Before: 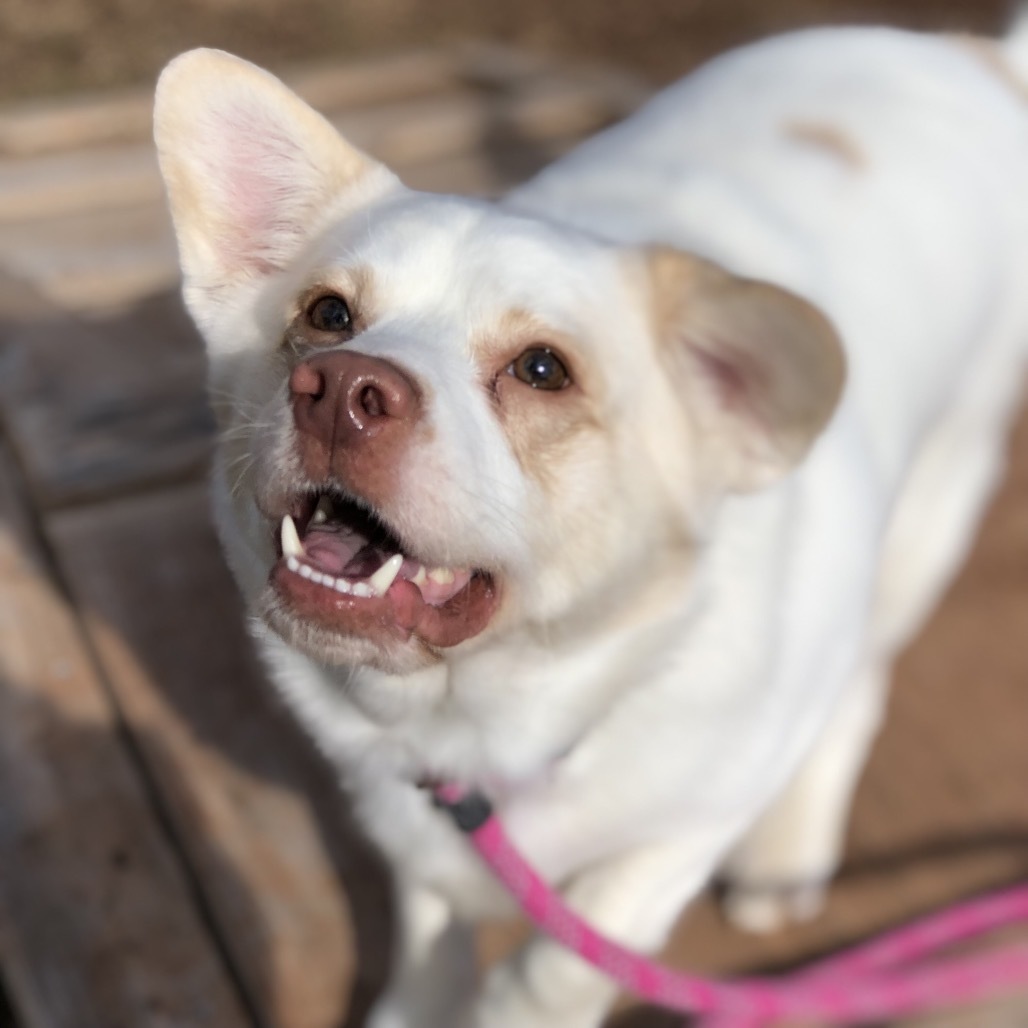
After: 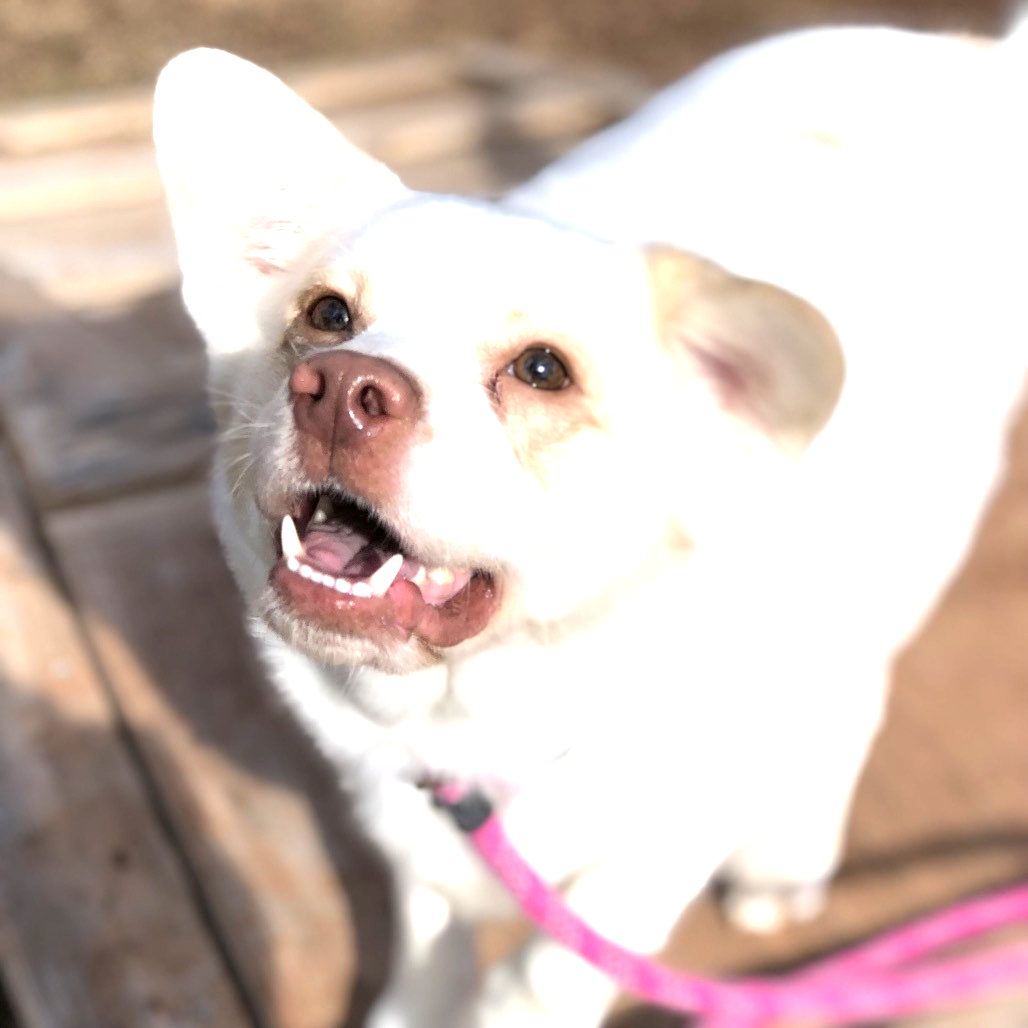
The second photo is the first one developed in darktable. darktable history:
exposure: exposure 1.233 EV, compensate highlight preservation false
